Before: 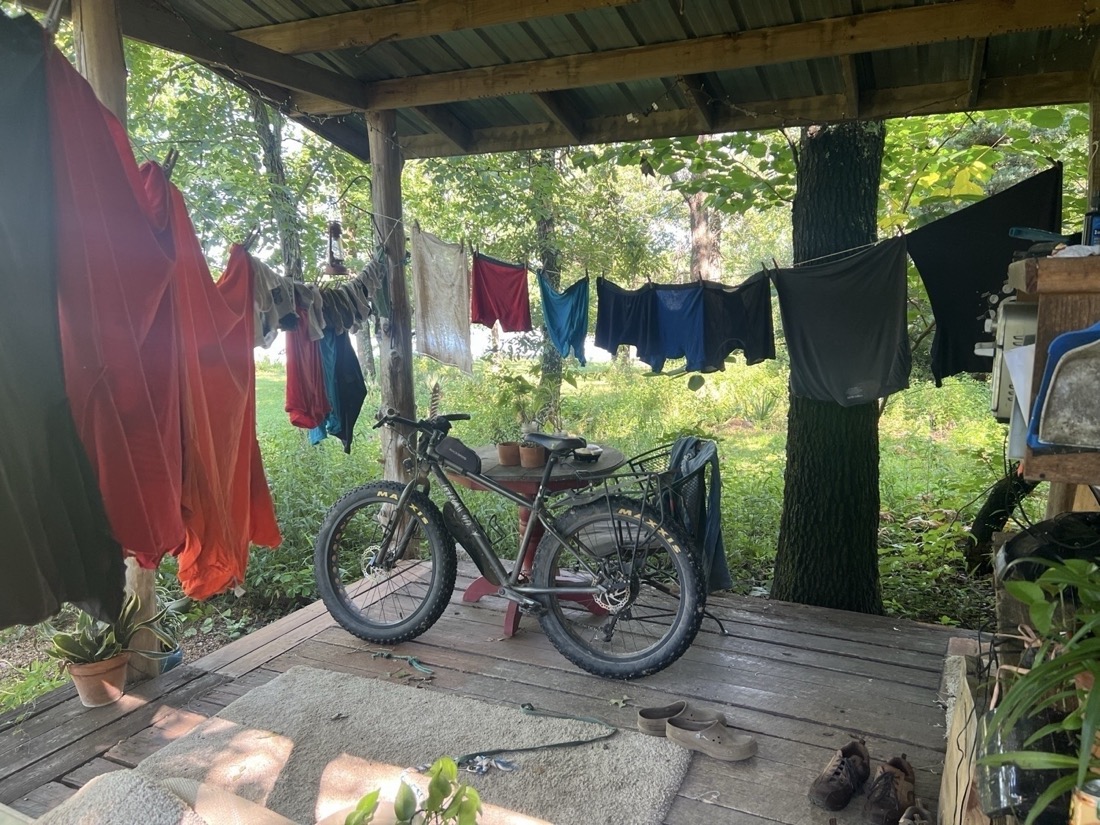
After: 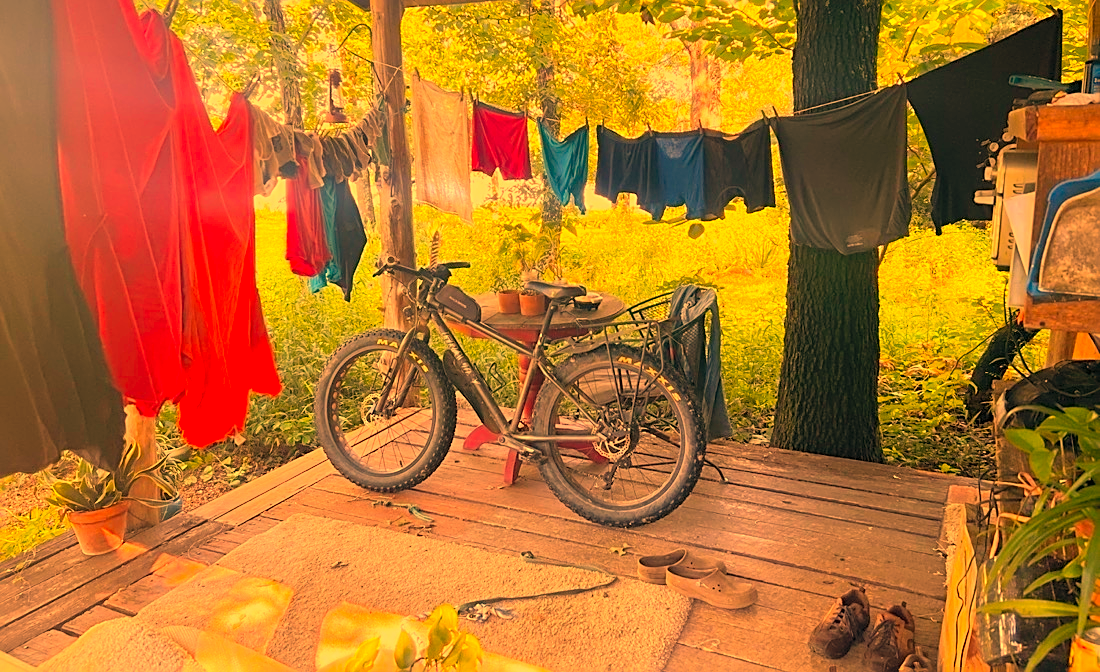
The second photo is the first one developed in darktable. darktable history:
crop and rotate: top 18.507%
tone equalizer: on, module defaults
contrast brightness saturation: contrast 0.07, brightness 0.18, saturation 0.4
white balance: red 1.467, blue 0.684
sharpen: on, module defaults
